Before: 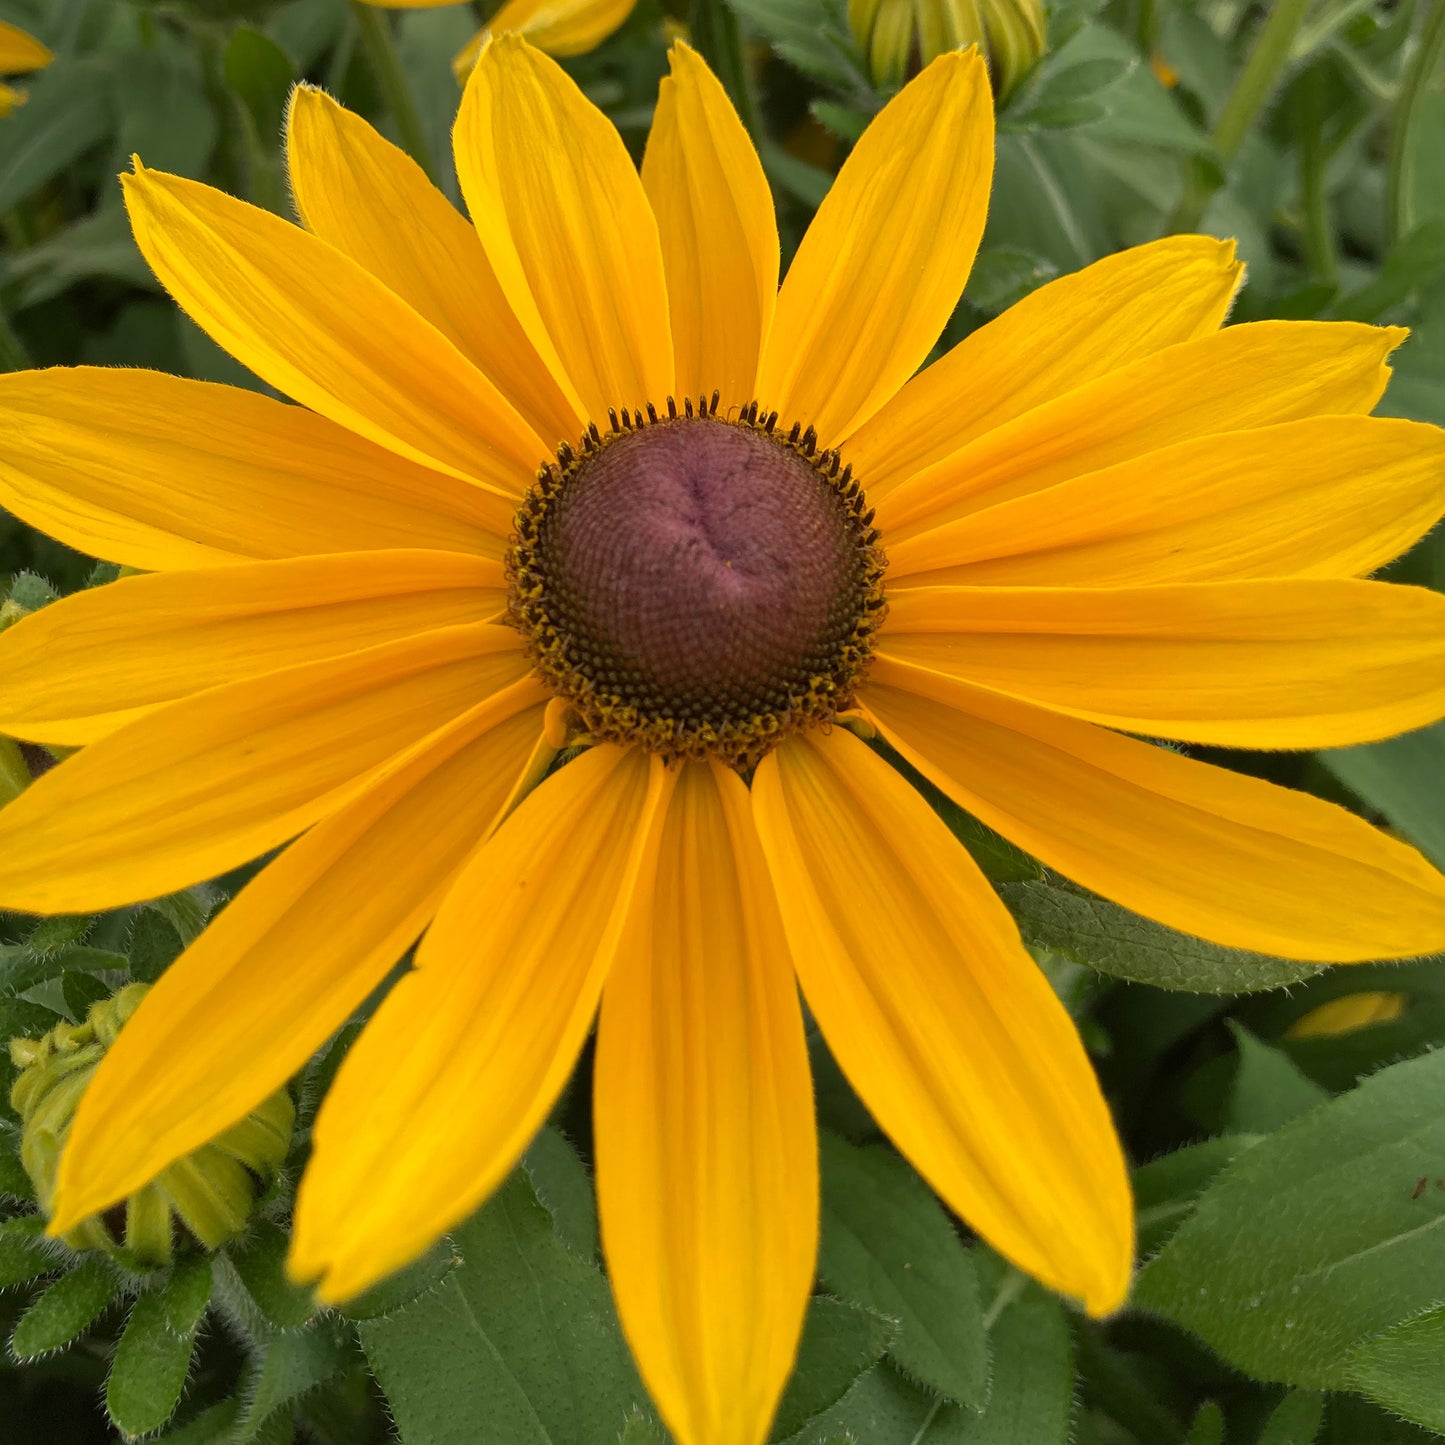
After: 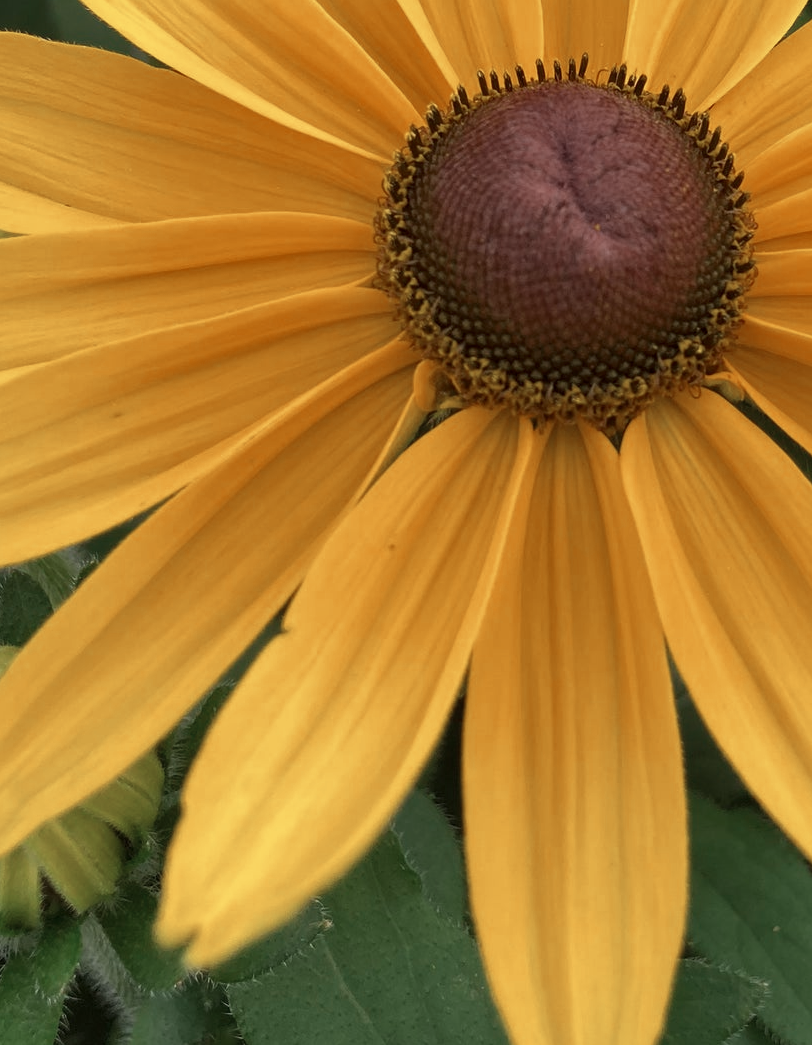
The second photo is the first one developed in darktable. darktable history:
crop: left 9.122%, top 23.378%, right 34.631%, bottom 4.271%
local contrast: mode bilateral grid, contrast 20, coarseness 50, detail 119%, midtone range 0.2
color zones: curves: ch0 [(0, 0.5) (0.125, 0.4) (0.25, 0.5) (0.375, 0.4) (0.5, 0.4) (0.625, 0.35) (0.75, 0.35) (0.875, 0.5)]; ch1 [(0, 0.35) (0.125, 0.45) (0.25, 0.35) (0.375, 0.35) (0.5, 0.35) (0.625, 0.35) (0.75, 0.45) (0.875, 0.35)]; ch2 [(0, 0.6) (0.125, 0.5) (0.25, 0.5) (0.375, 0.6) (0.5, 0.6) (0.625, 0.5) (0.75, 0.5) (0.875, 0.5)]
